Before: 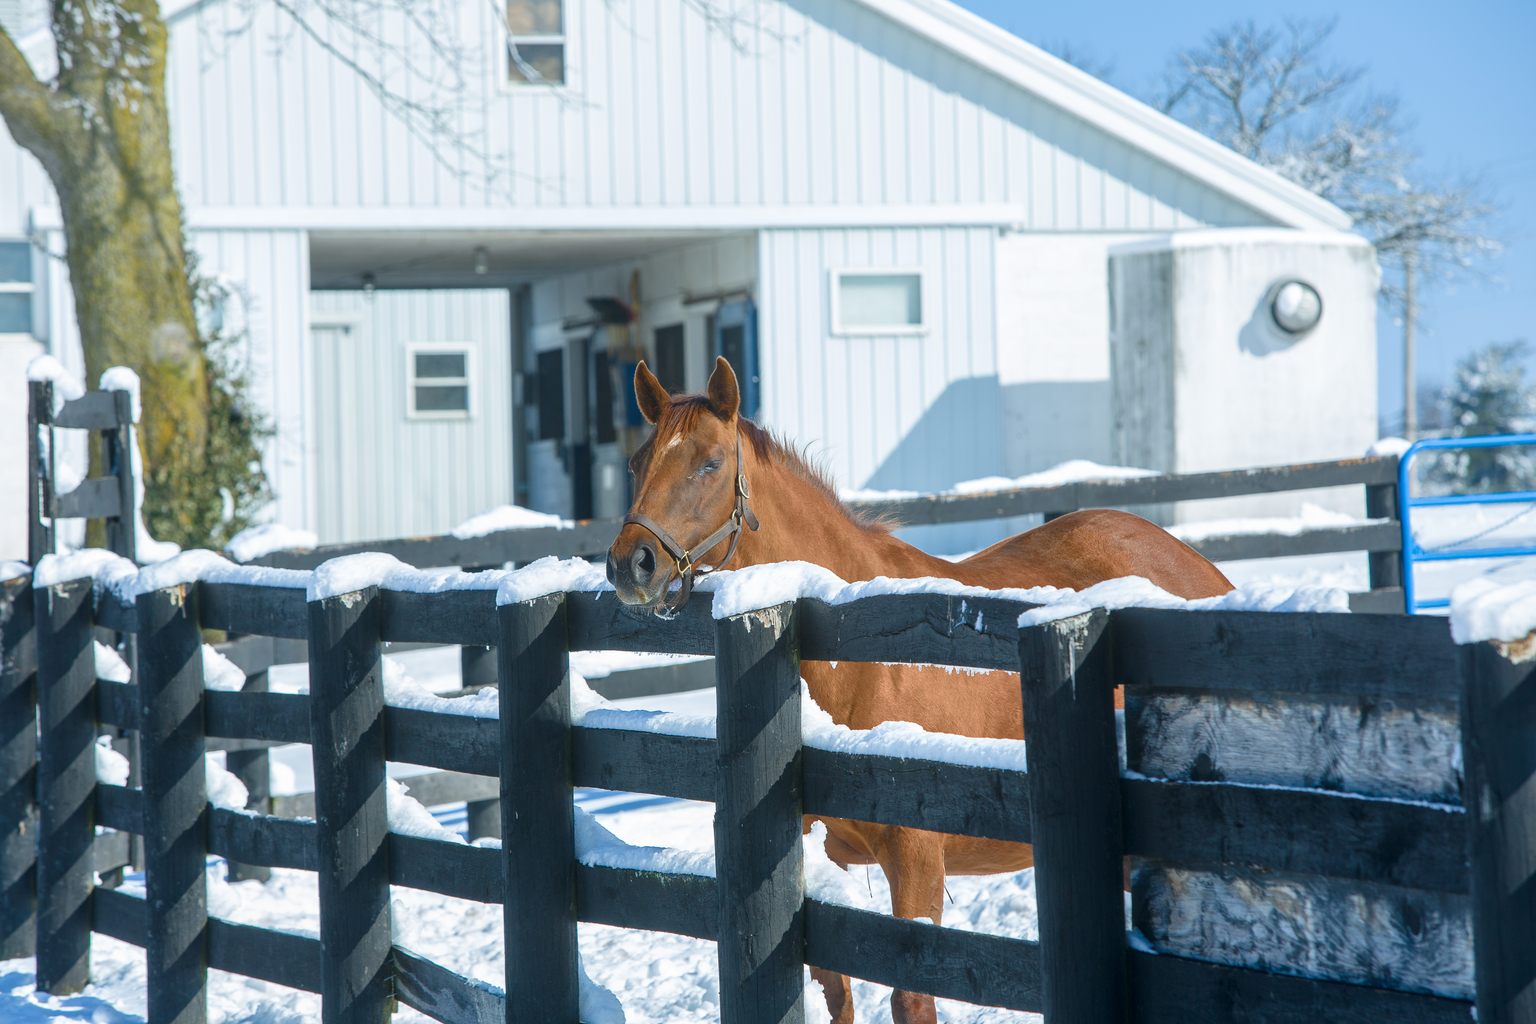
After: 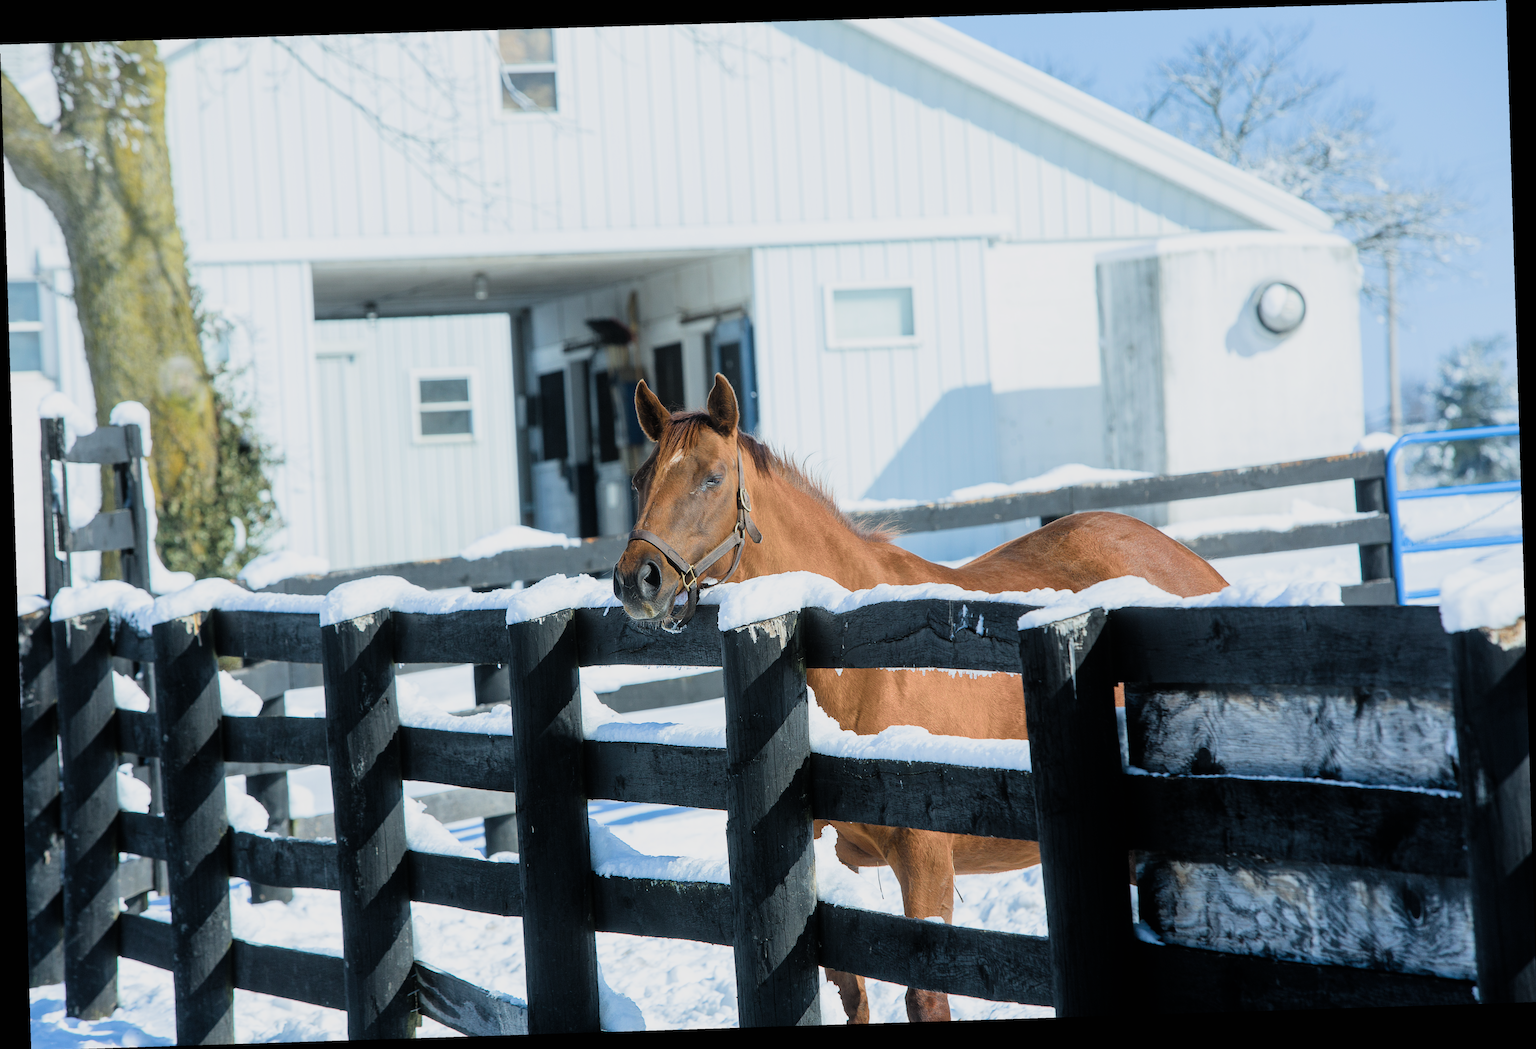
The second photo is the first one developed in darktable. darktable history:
rotate and perspective: rotation -1.77°, lens shift (horizontal) 0.004, automatic cropping off
filmic rgb: black relative exposure -5 EV, hardness 2.88, contrast 1.4, highlights saturation mix -30%
contrast brightness saturation: contrast 0.05, brightness 0.06, saturation 0.01
contrast equalizer: octaves 7, y [[0.6 ×6], [0.55 ×6], [0 ×6], [0 ×6], [0 ×6]], mix -0.3
